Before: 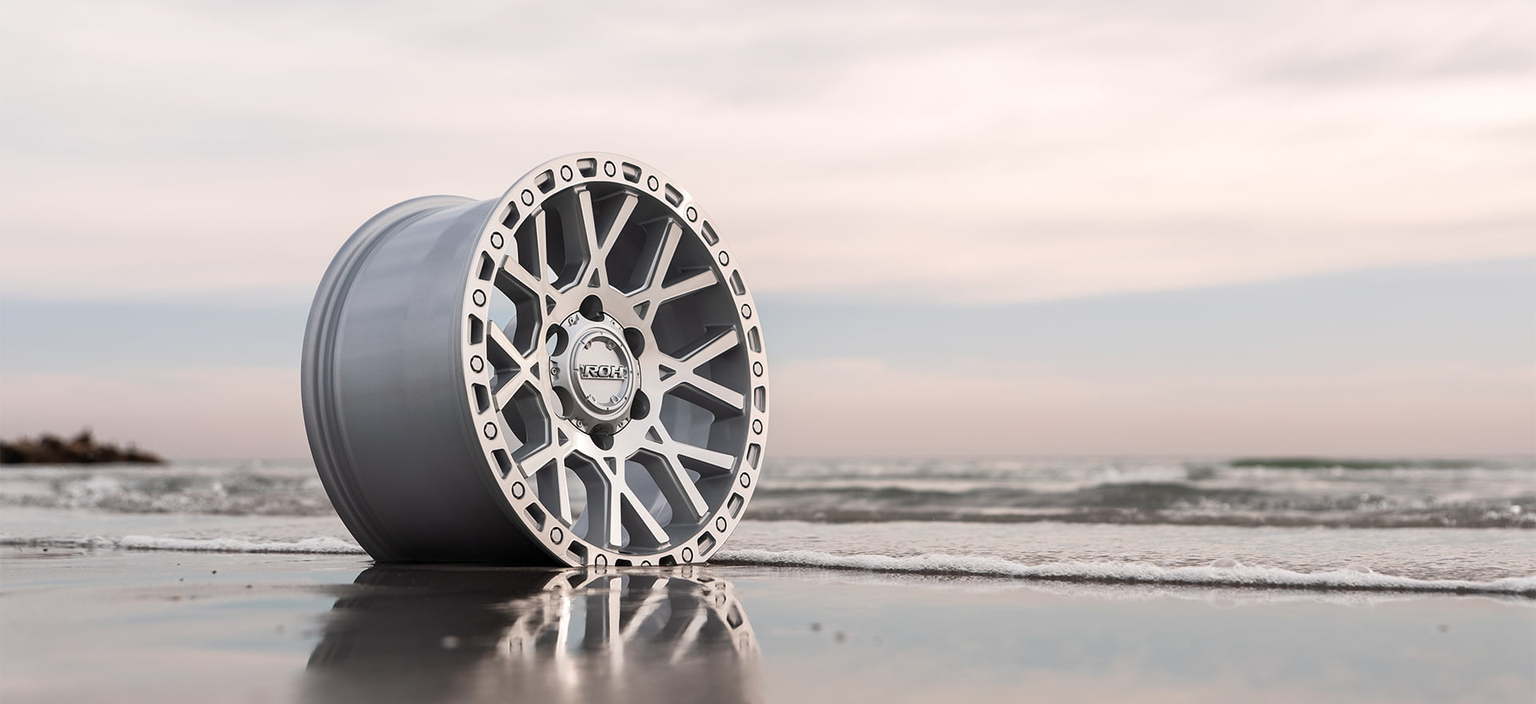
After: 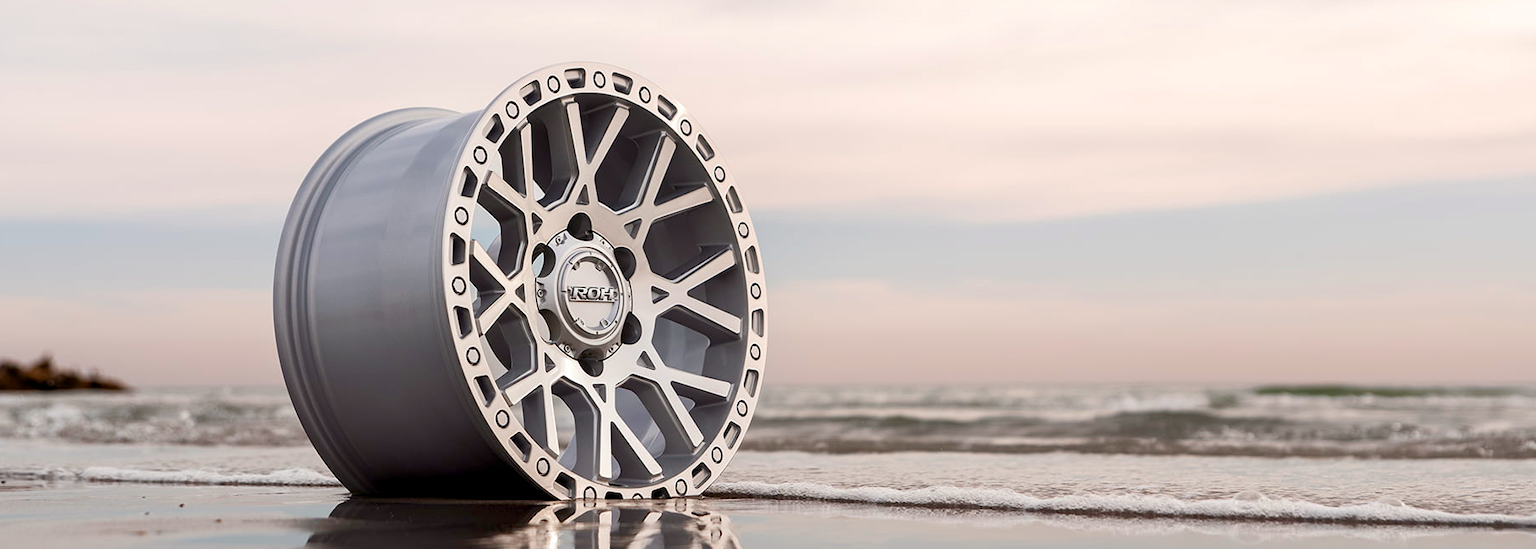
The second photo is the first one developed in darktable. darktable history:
crop and rotate: left 2.764%, top 13.45%, right 2.528%, bottom 12.609%
color balance rgb: power › luminance 1.238%, power › chroma 0.419%, power › hue 36.57°, global offset › luminance -0.512%, perceptual saturation grading › global saturation 20%, perceptual saturation grading › highlights -14.053%, perceptual saturation grading › shadows 49.747%, global vibrance 19.717%
contrast brightness saturation: contrast 0.013, saturation -0.058
